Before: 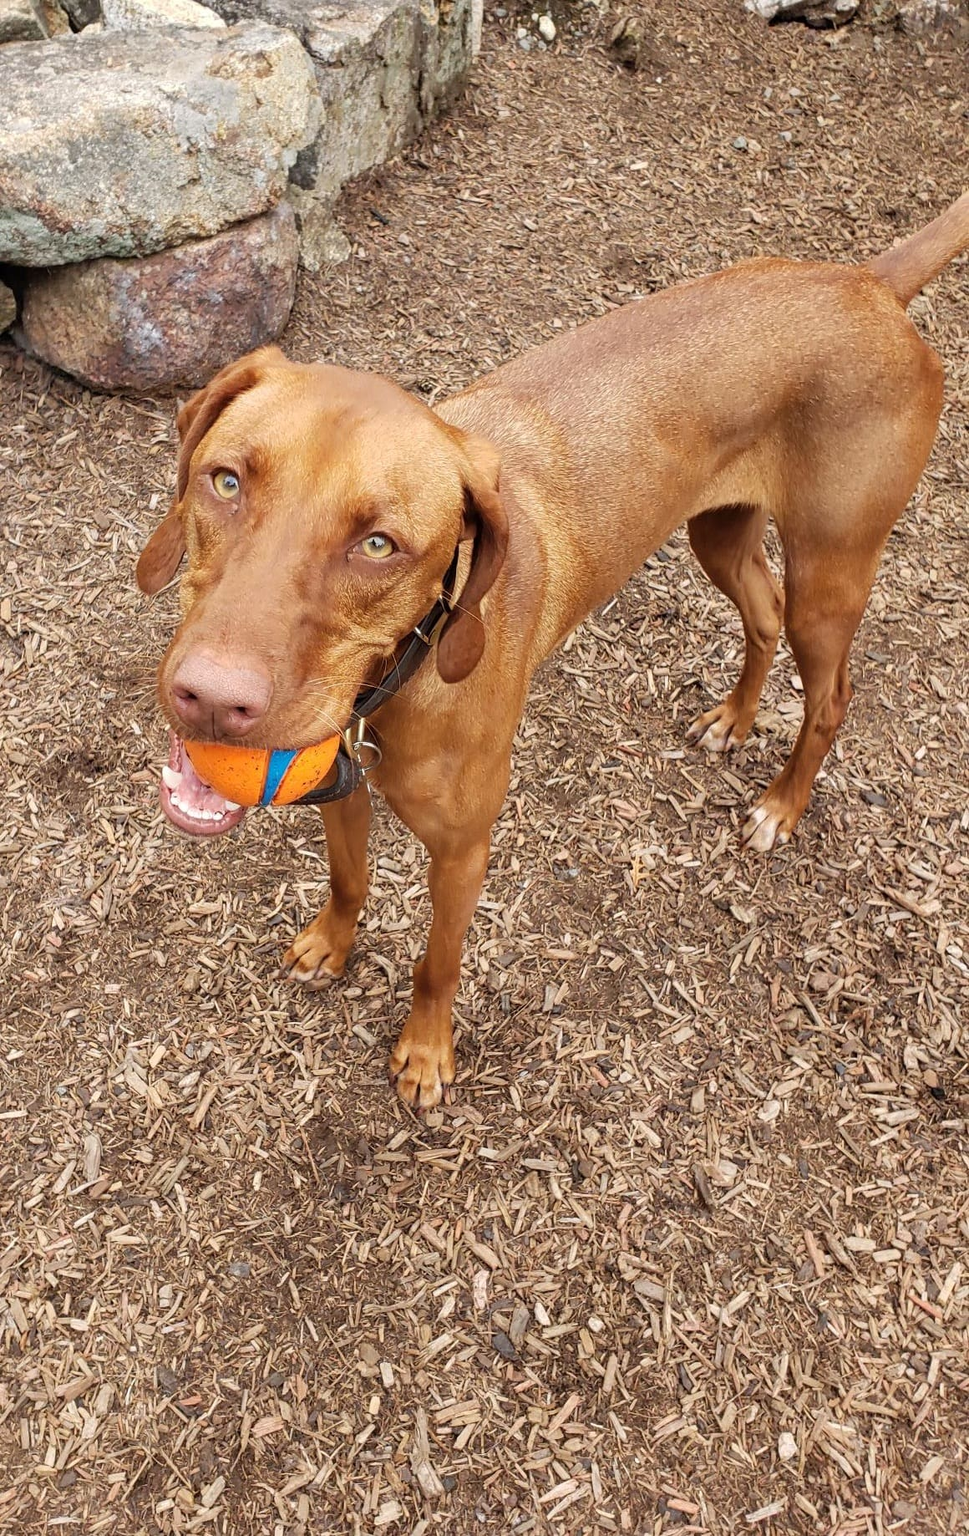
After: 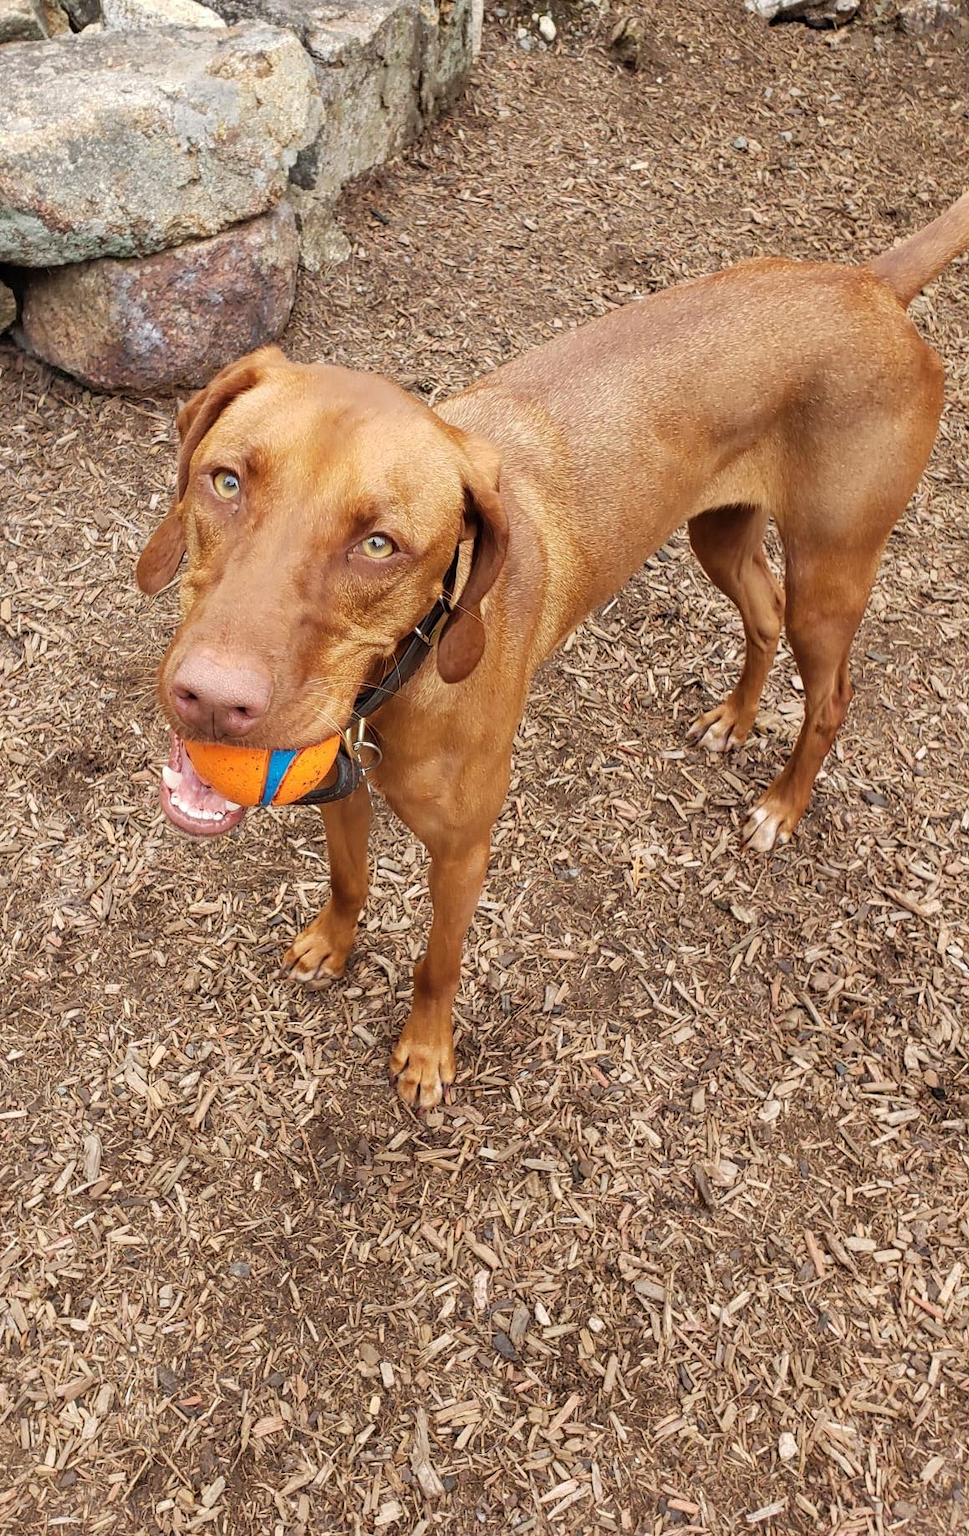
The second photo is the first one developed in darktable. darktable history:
exposure: exposure -0.003 EV, compensate exposure bias true, compensate highlight preservation false
